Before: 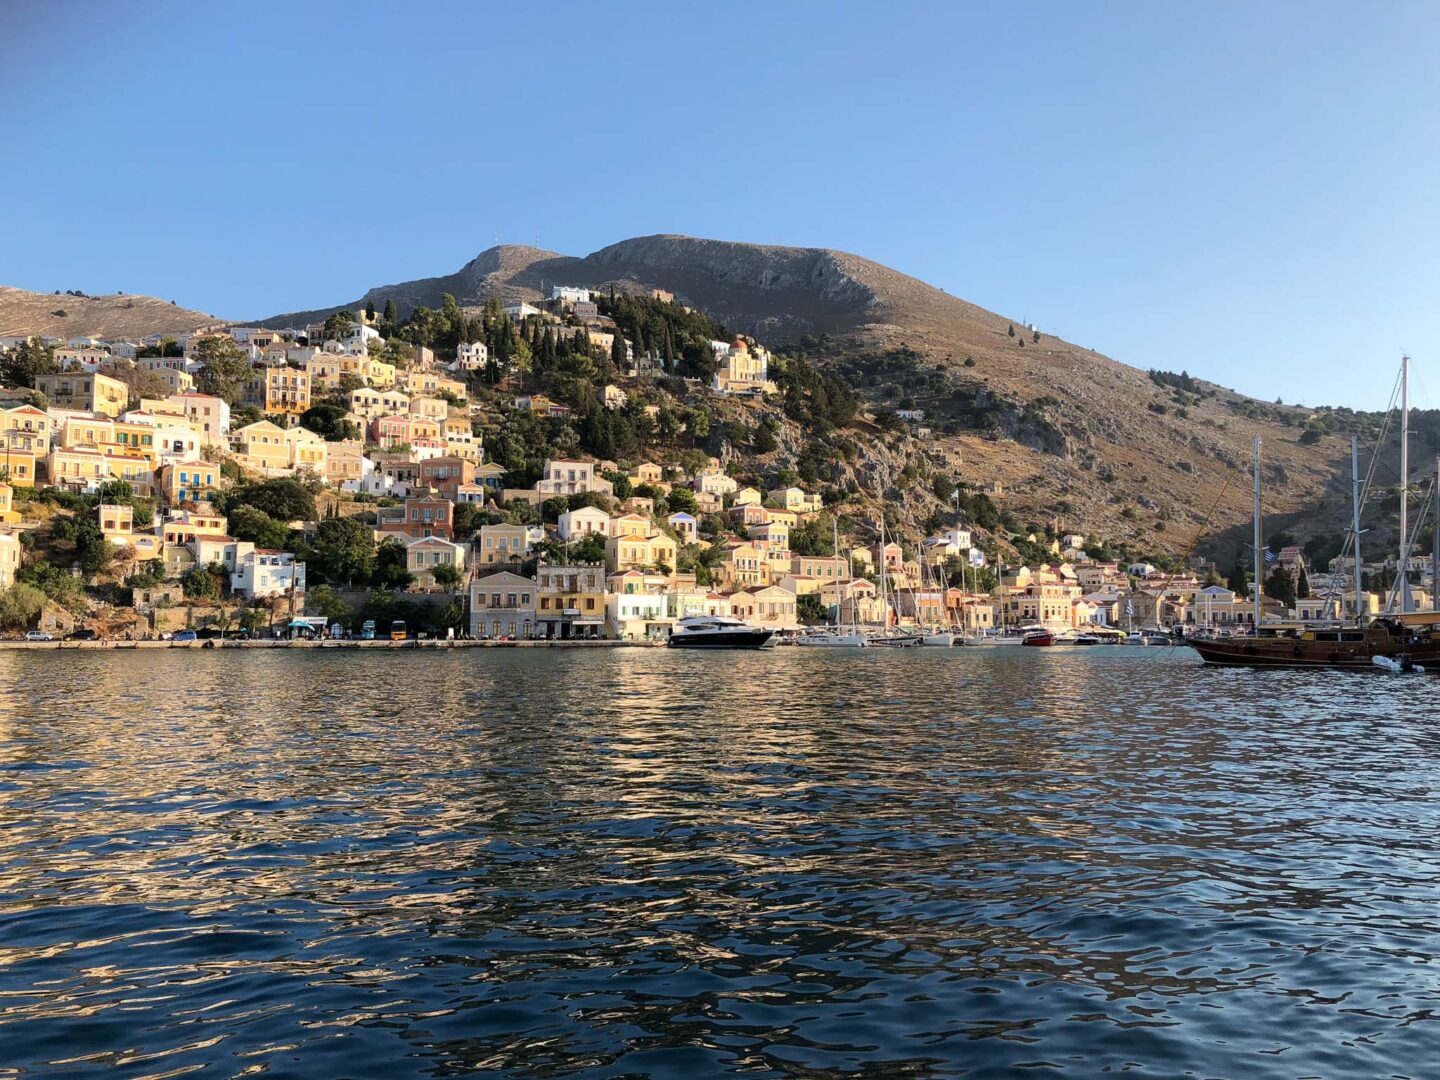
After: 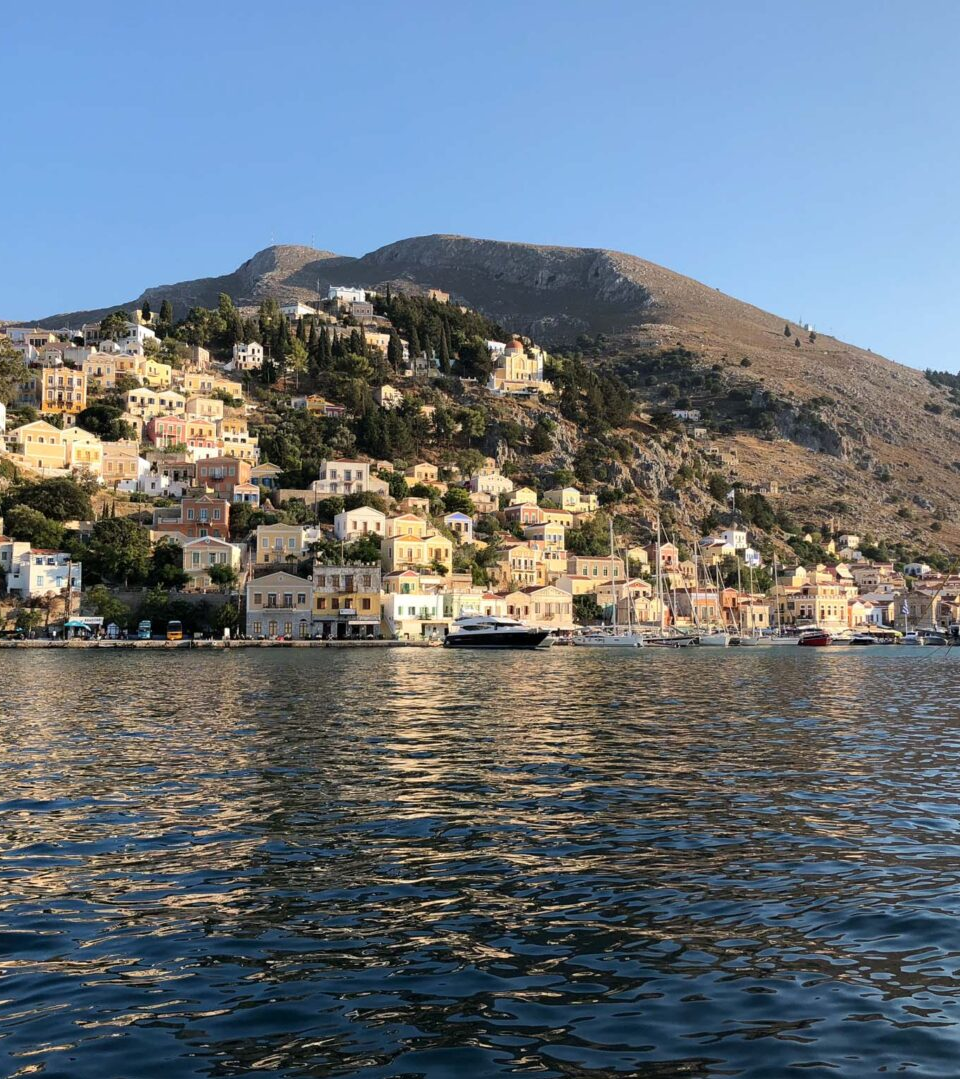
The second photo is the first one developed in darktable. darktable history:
crop and rotate: left 15.561%, right 17.716%
